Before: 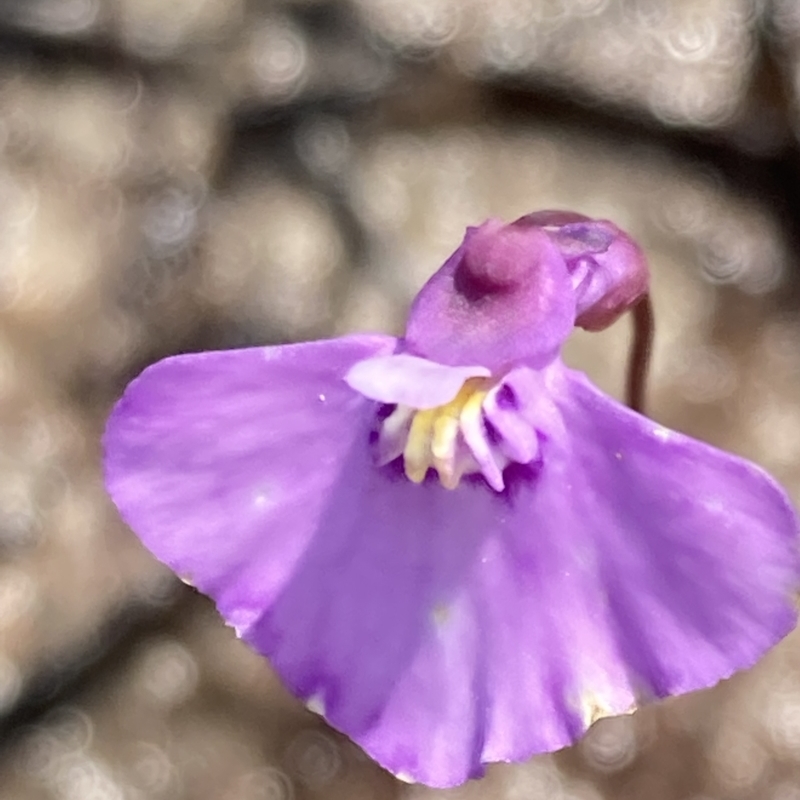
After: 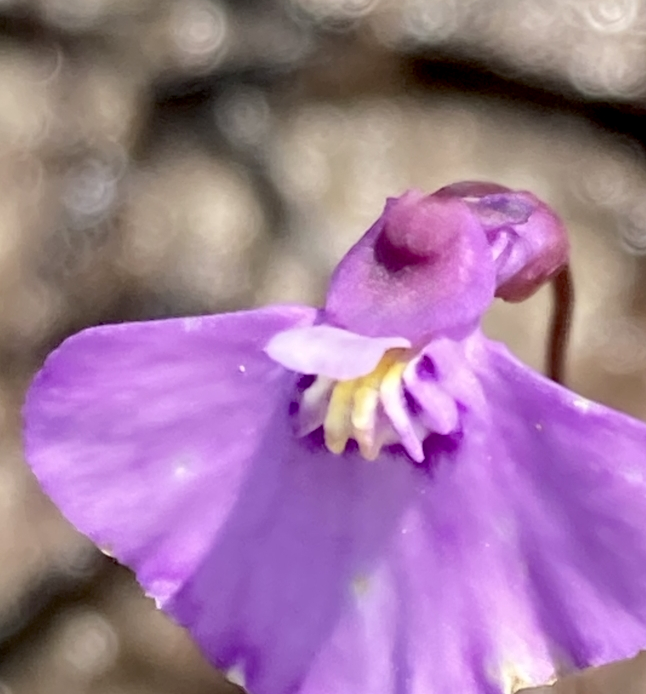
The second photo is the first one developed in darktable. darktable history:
exposure: black level correction 0.01, exposure 0.007 EV, compensate highlight preservation false
crop: left 10.023%, top 3.664%, right 9.206%, bottom 9.464%
